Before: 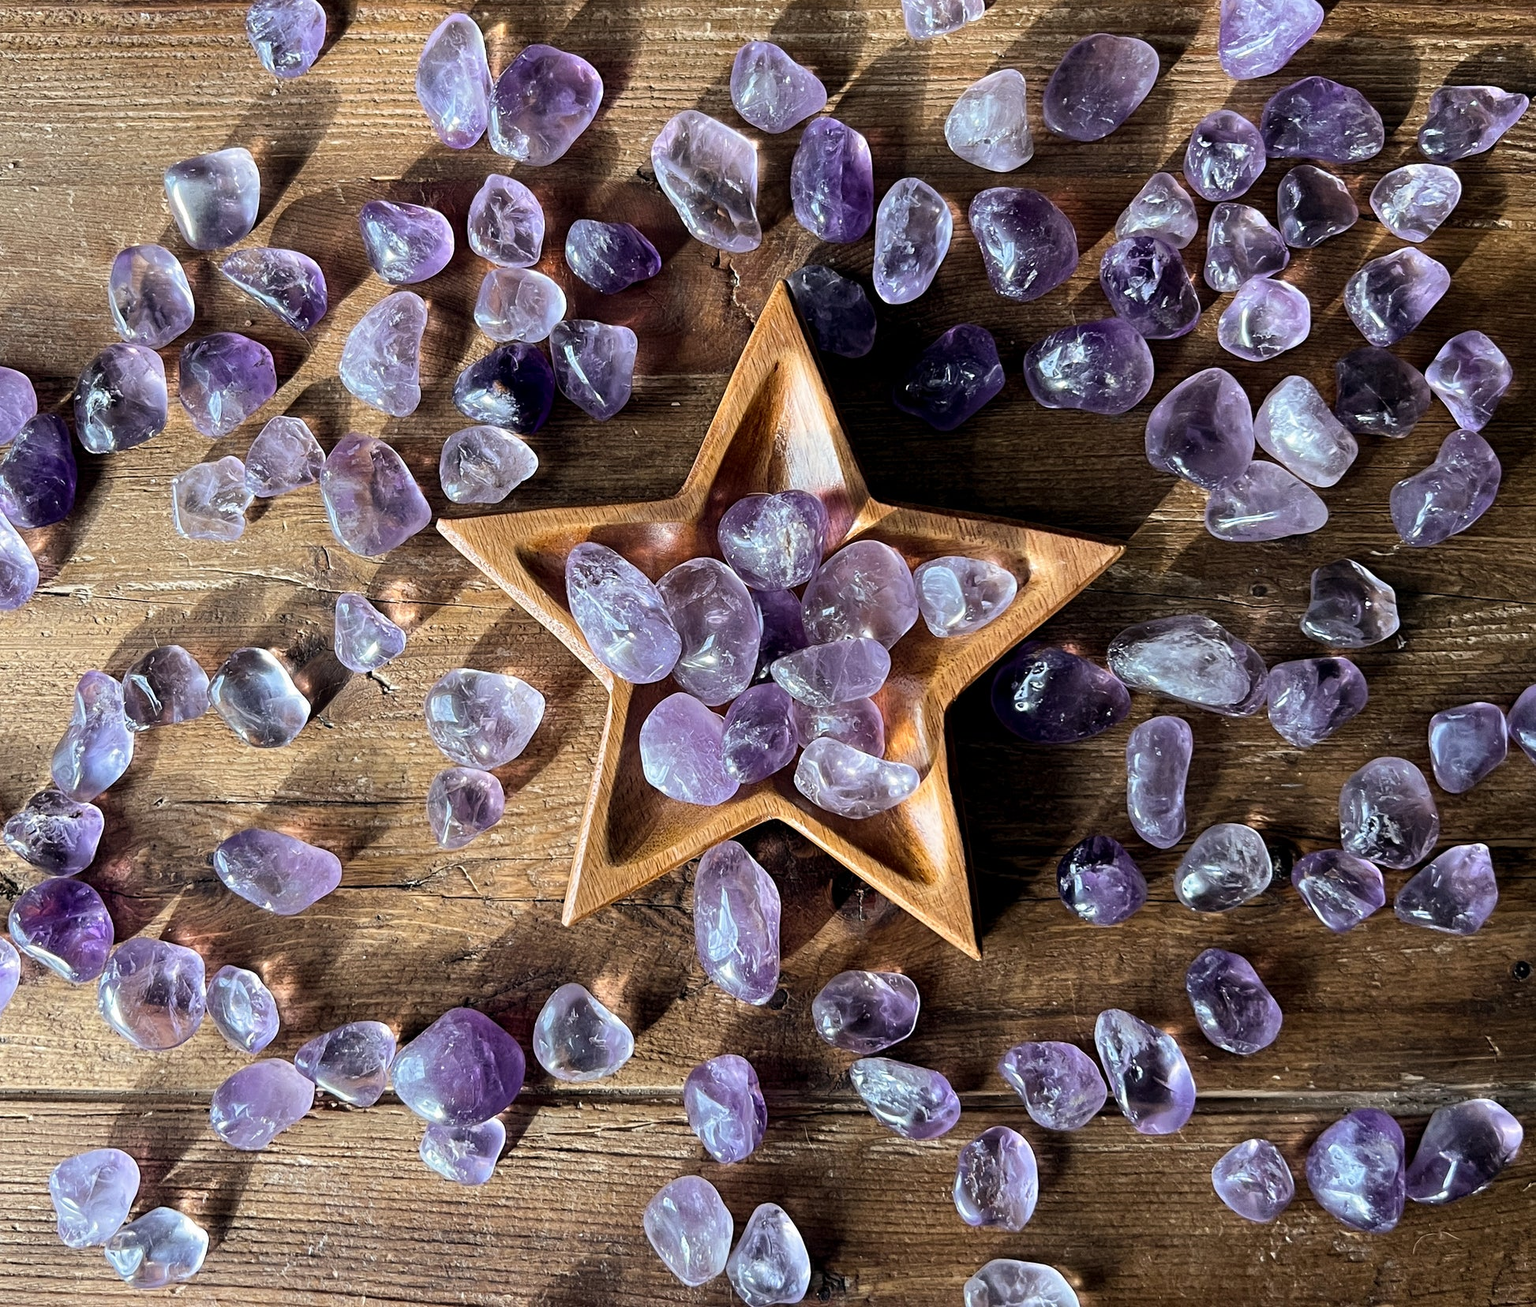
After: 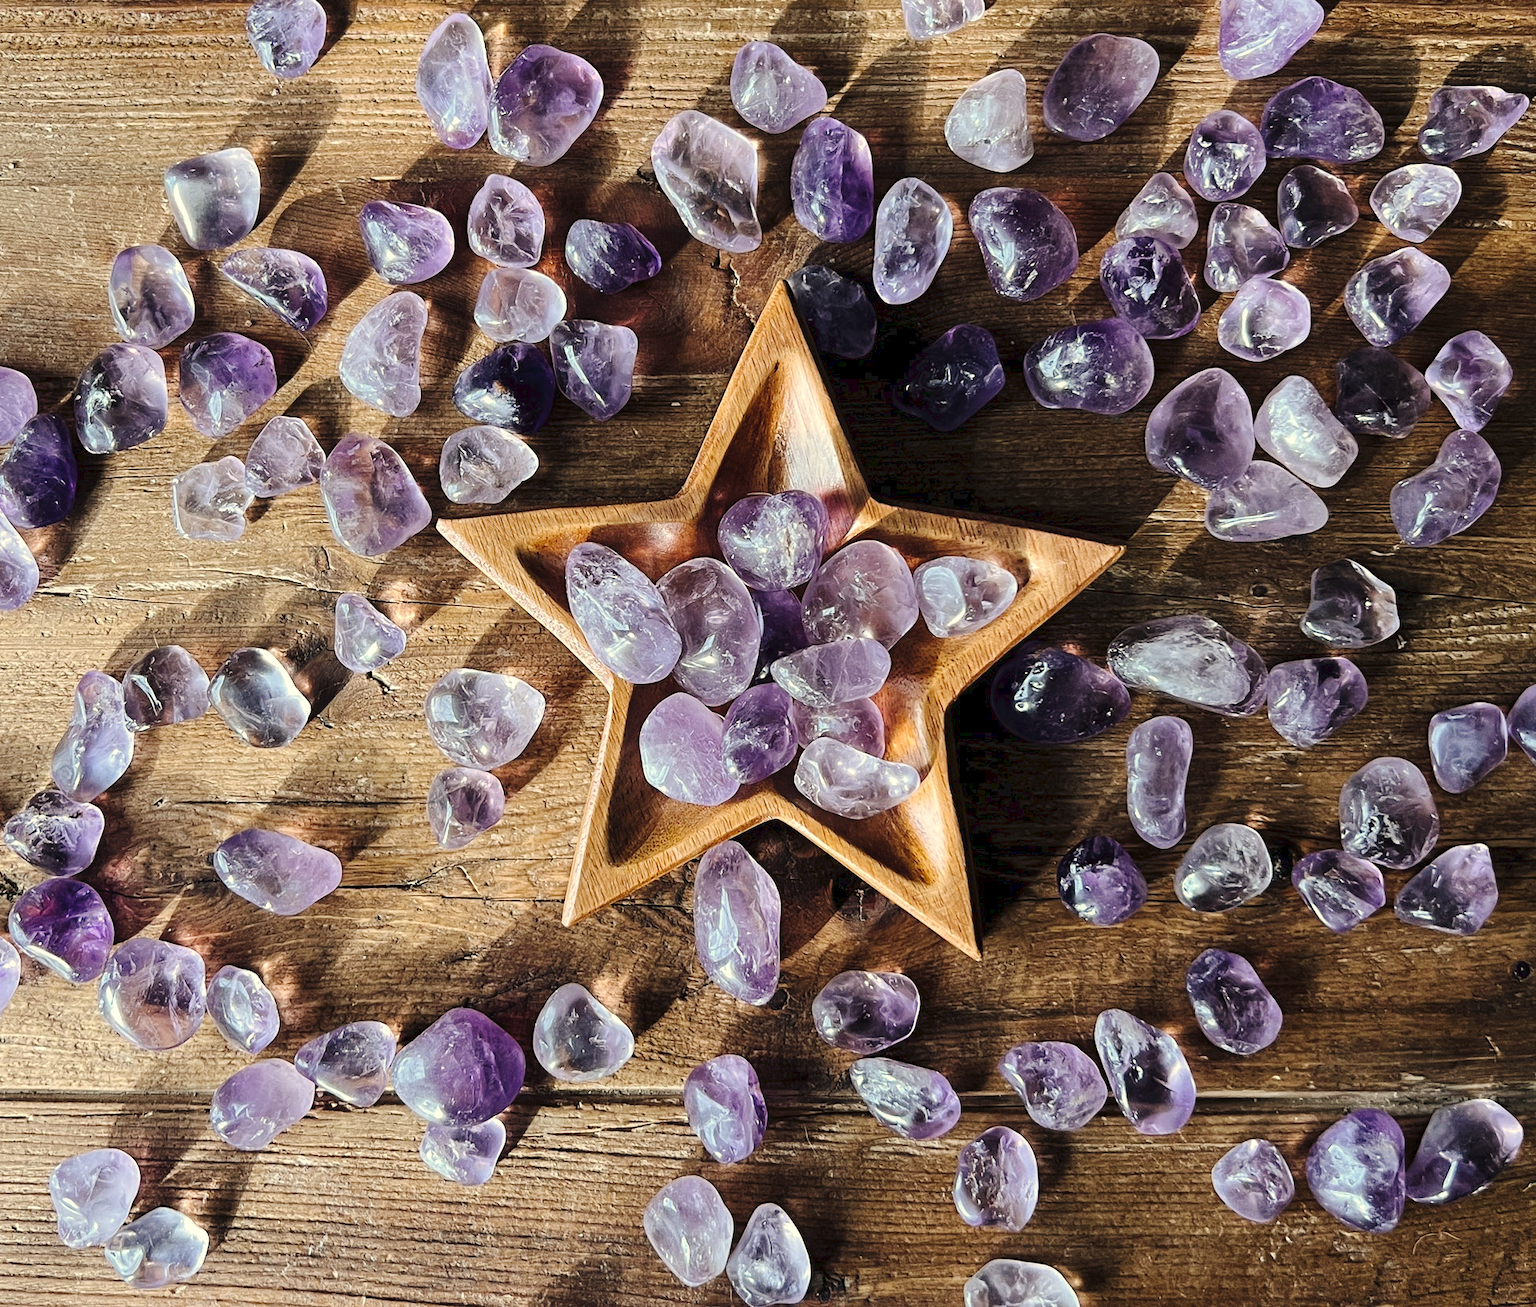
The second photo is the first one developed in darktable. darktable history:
white balance: red 1.029, blue 0.92
local contrast: mode bilateral grid, contrast 20, coarseness 50, detail 120%, midtone range 0.2
tone curve: curves: ch0 [(0, 0) (0.003, 0.054) (0.011, 0.058) (0.025, 0.069) (0.044, 0.087) (0.069, 0.1) (0.1, 0.123) (0.136, 0.152) (0.177, 0.183) (0.224, 0.234) (0.277, 0.291) (0.335, 0.367) (0.399, 0.441) (0.468, 0.524) (0.543, 0.6) (0.623, 0.673) (0.709, 0.744) (0.801, 0.812) (0.898, 0.89) (1, 1)], preserve colors none
